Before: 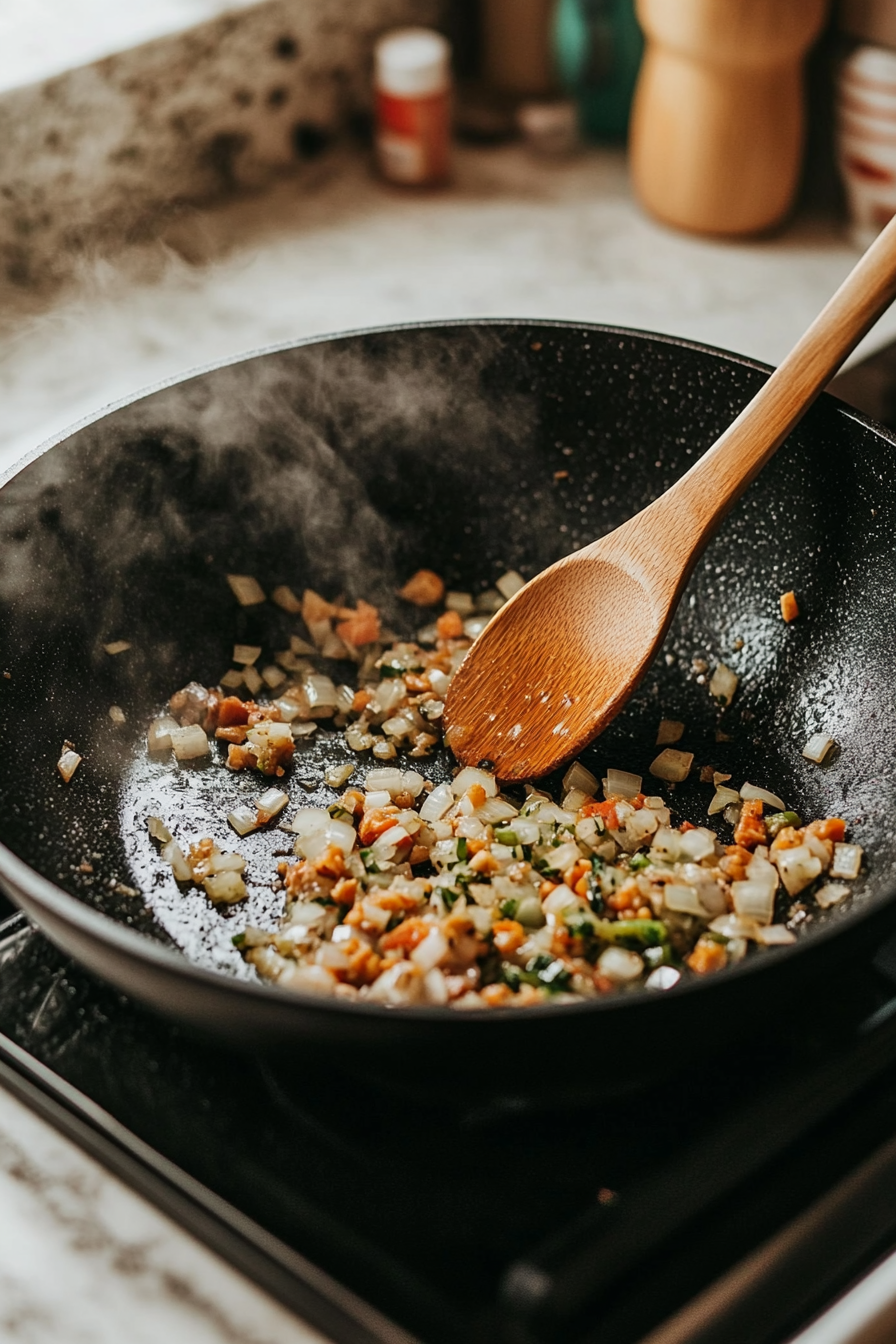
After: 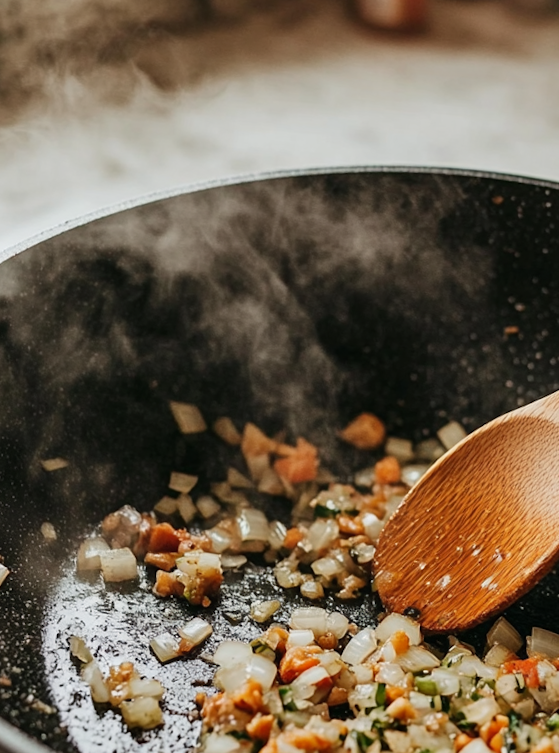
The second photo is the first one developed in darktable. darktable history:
crop and rotate: angle -4.88°, left 2.204%, top 6.813%, right 27.579%, bottom 30.211%
